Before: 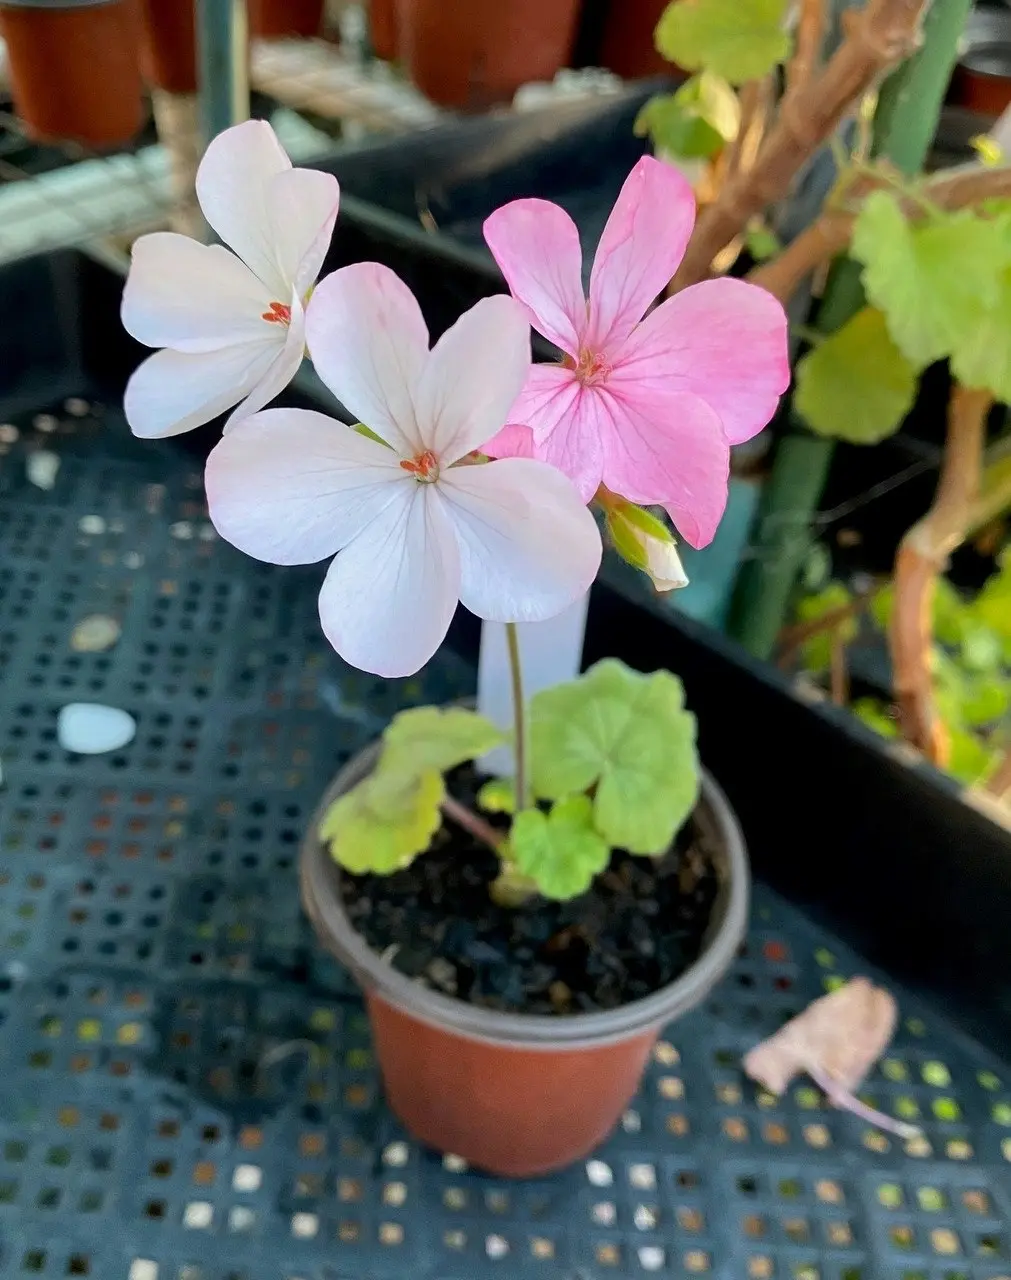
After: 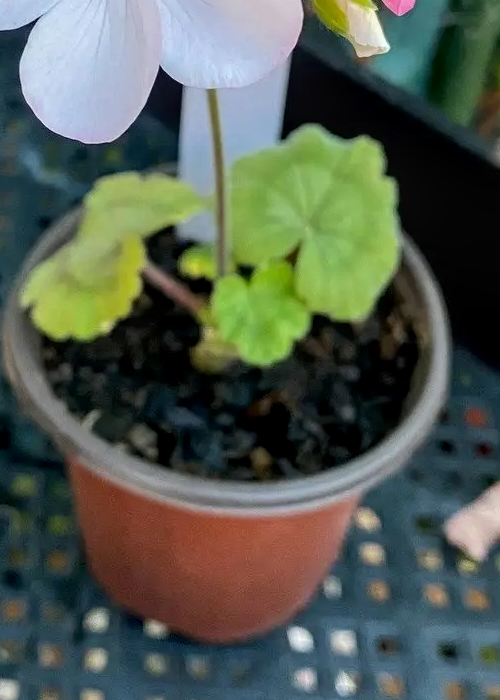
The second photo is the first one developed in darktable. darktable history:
white balance: emerald 1
crop: left 29.672%, top 41.786%, right 20.851%, bottom 3.487%
local contrast: on, module defaults
